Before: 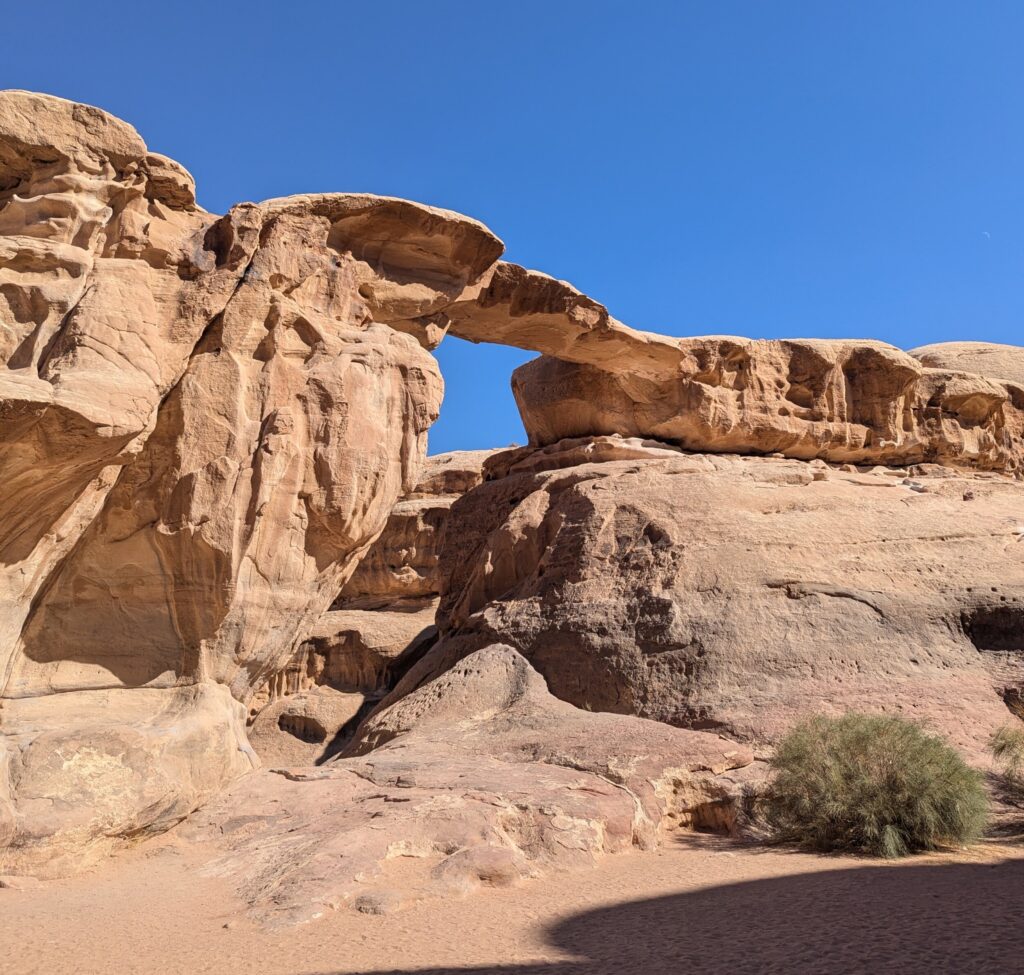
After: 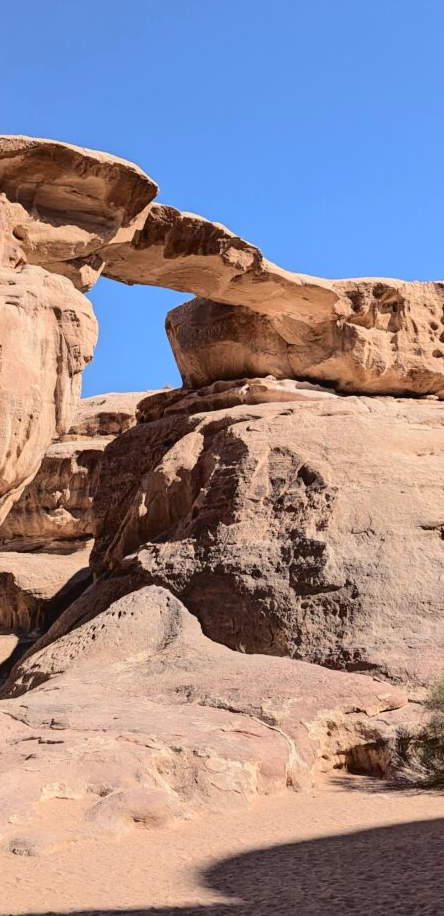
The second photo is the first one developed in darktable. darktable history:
crop: left 33.834%, top 5.951%, right 22.775%
tone curve: curves: ch0 [(0, 0) (0.003, 0.031) (0.011, 0.033) (0.025, 0.038) (0.044, 0.049) (0.069, 0.059) (0.1, 0.071) (0.136, 0.093) (0.177, 0.142) (0.224, 0.204) (0.277, 0.292) (0.335, 0.387) (0.399, 0.484) (0.468, 0.567) (0.543, 0.643) (0.623, 0.712) (0.709, 0.776) (0.801, 0.837) (0.898, 0.903) (1, 1)], color space Lab, independent channels, preserve colors none
